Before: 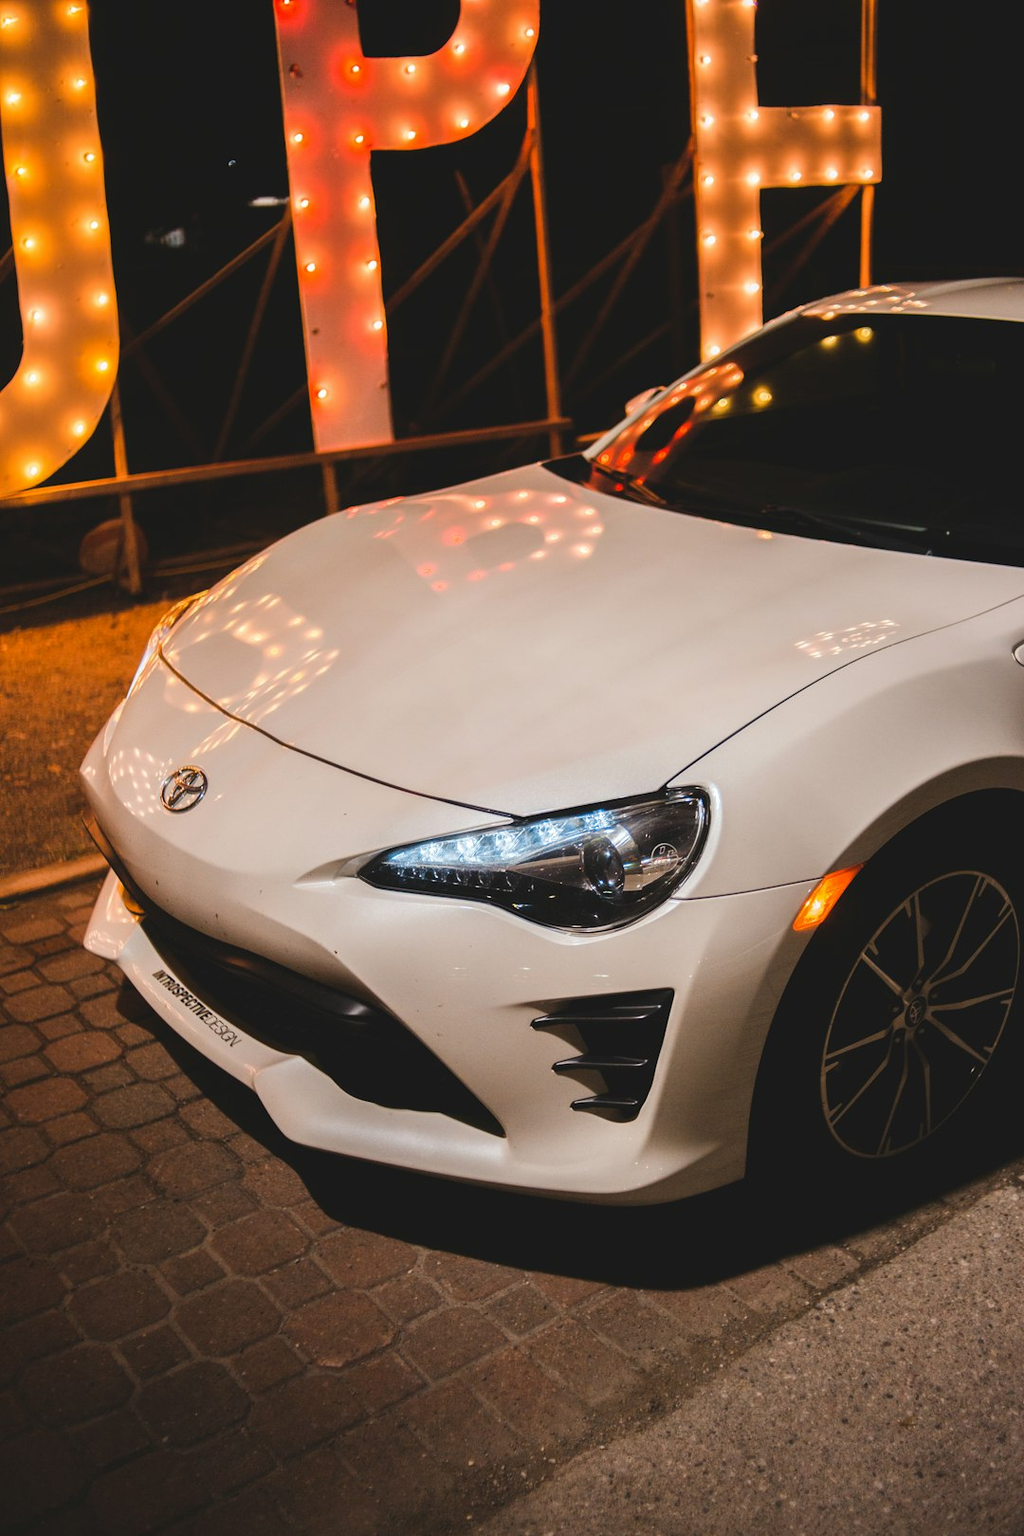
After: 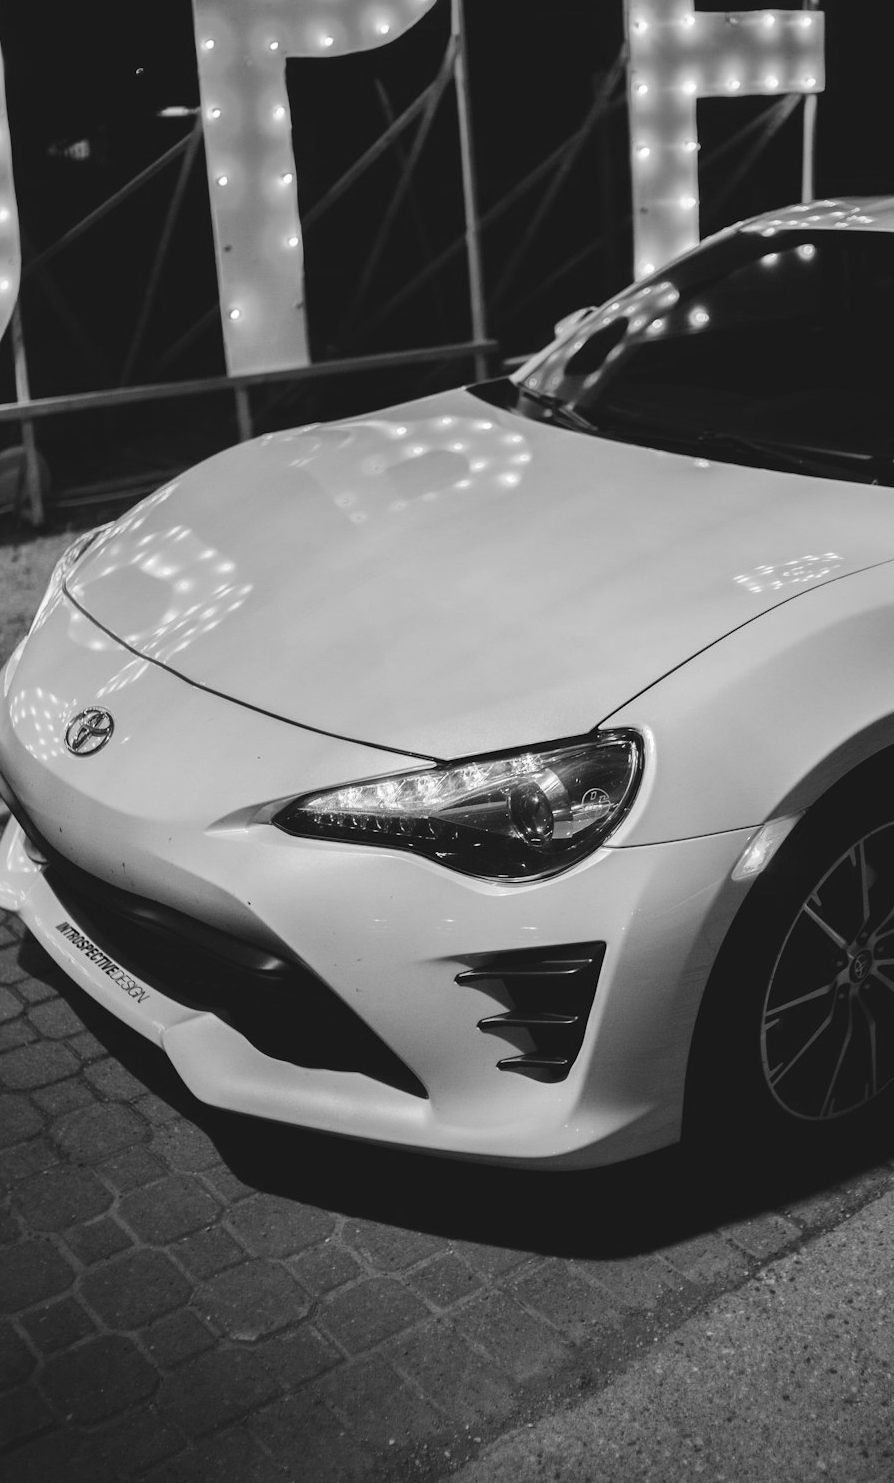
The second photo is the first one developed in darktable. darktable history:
shadows and highlights: shadows 12, white point adjustment 1.2, soften with gaussian
crop: left 9.807%, top 6.259%, right 7.334%, bottom 2.177%
monochrome: a 32, b 64, size 2.3
